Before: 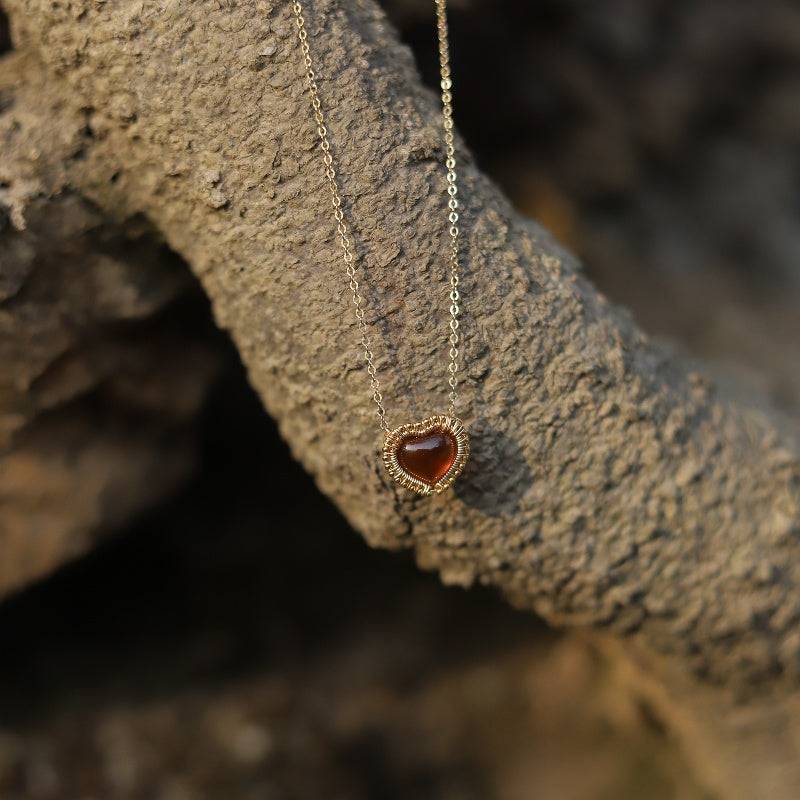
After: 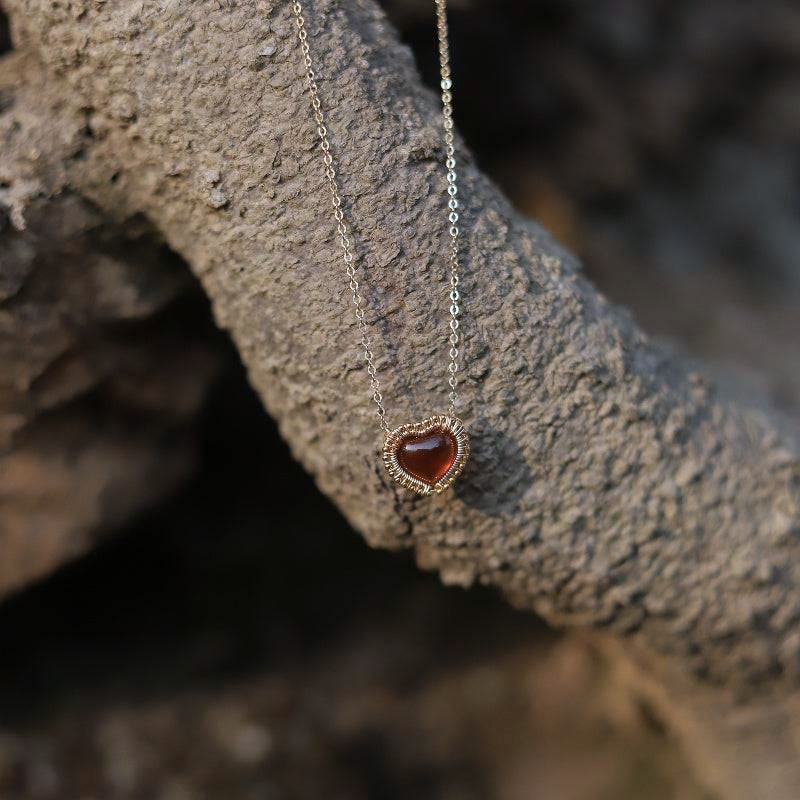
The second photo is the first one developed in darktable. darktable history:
tone equalizer: edges refinement/feathering 500, mask exposure compensation -1.57 EV, preserve details no
color correction: highlights a* -1.92, highlights b* -18.26
